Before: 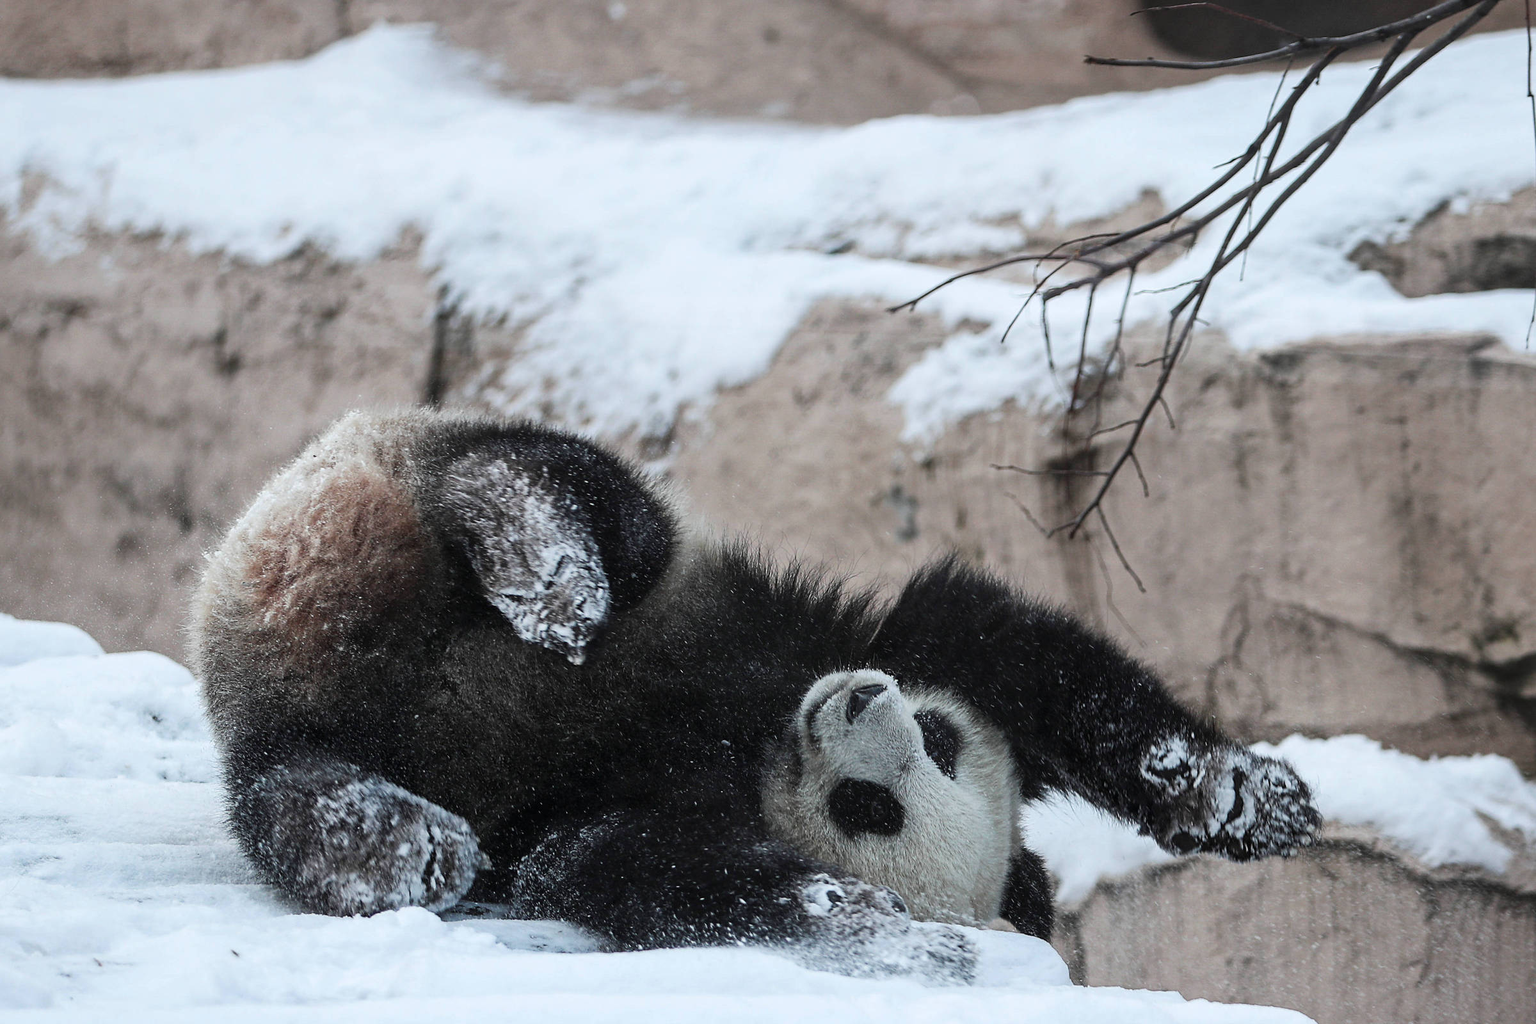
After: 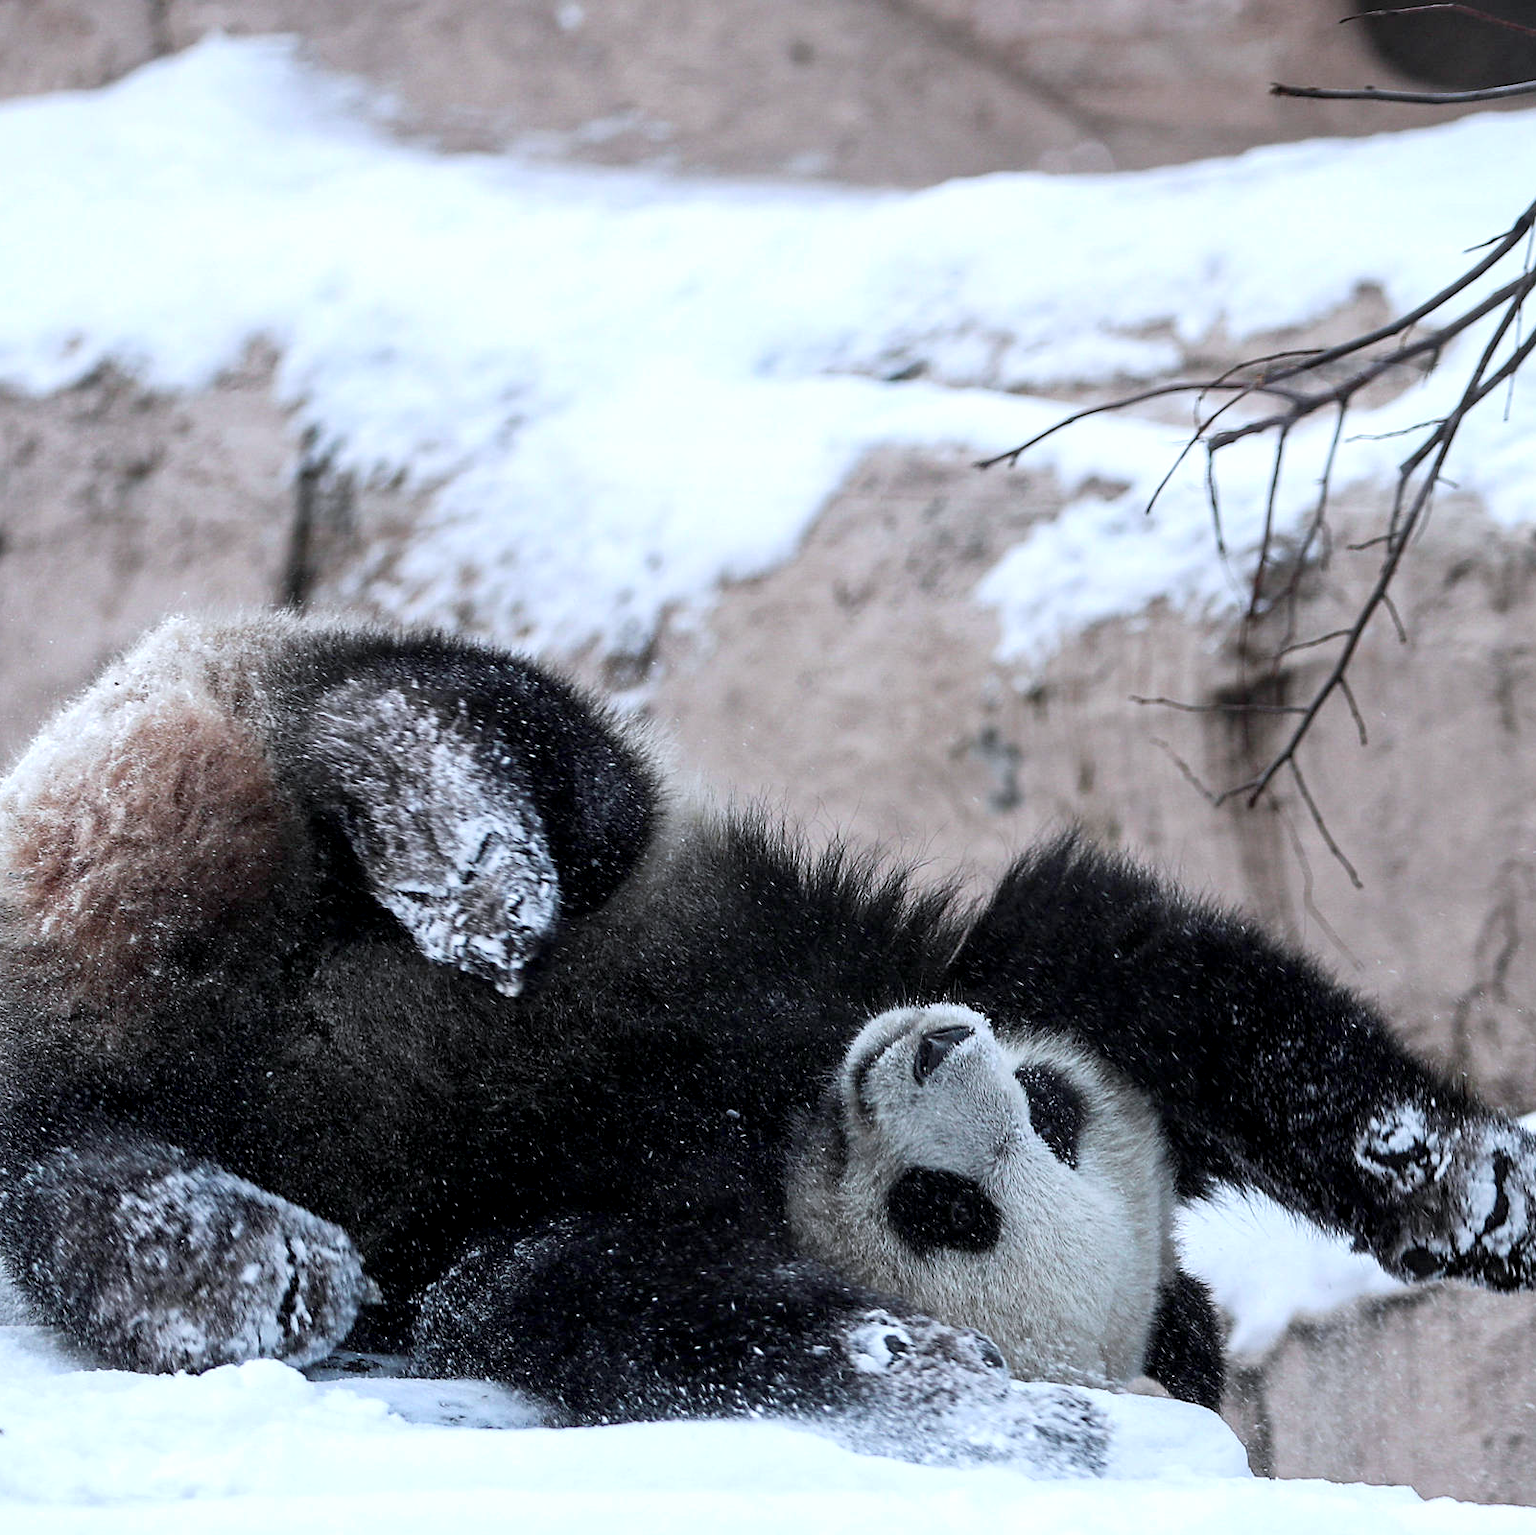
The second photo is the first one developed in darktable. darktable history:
crop and rotate: left 15.446%, right 17.836%
exposure: black level correction 0.005, exposure 0.286 EV, compensate highlight preservation false
white balance: red 0.984, blue 1.059
